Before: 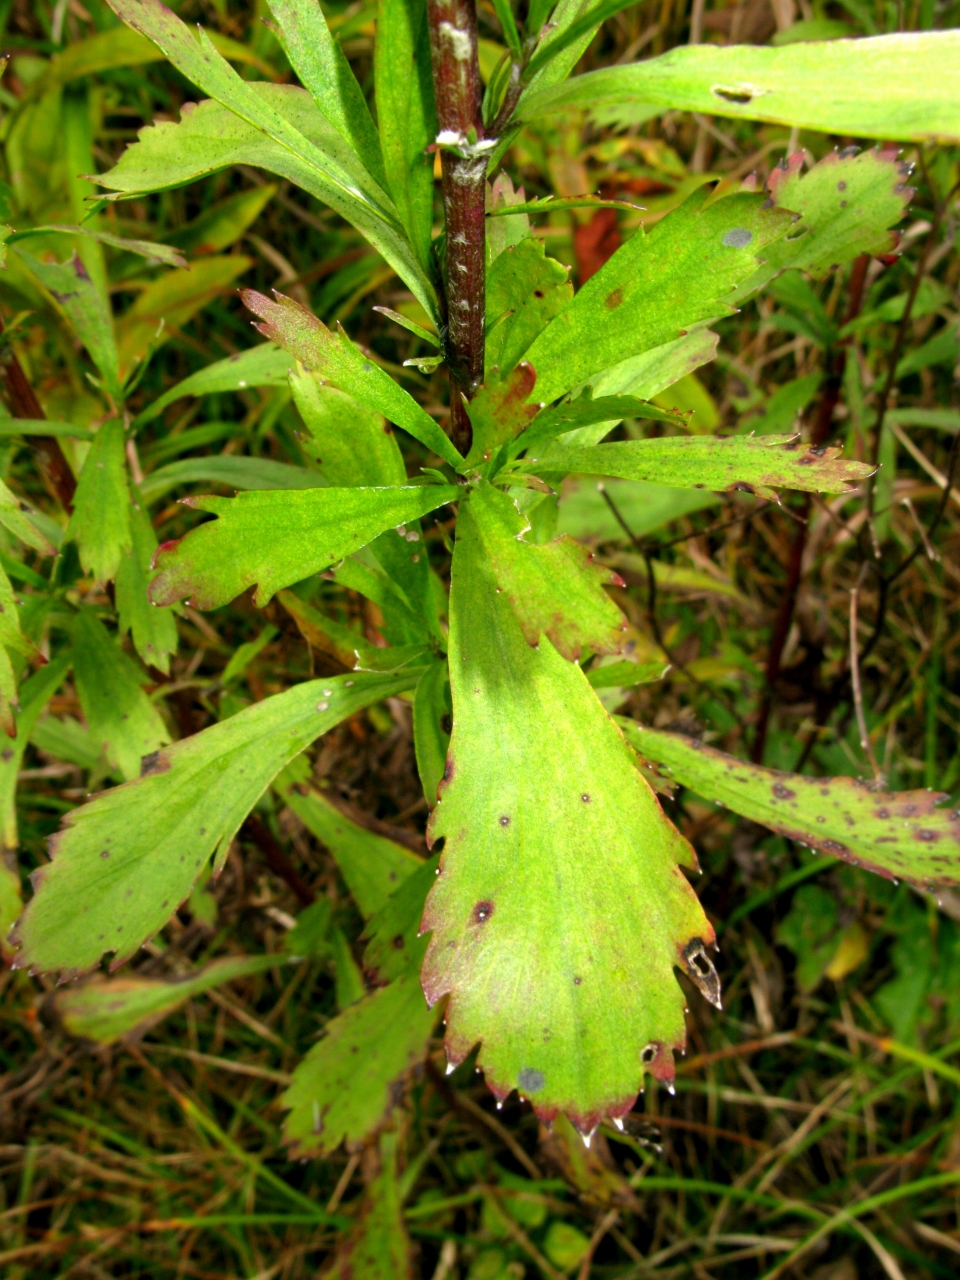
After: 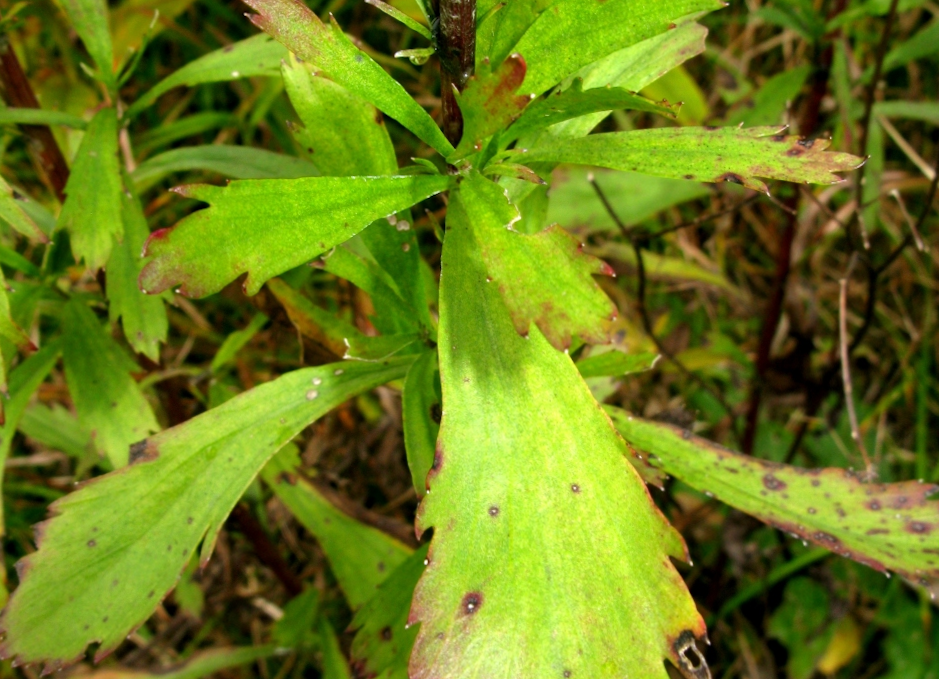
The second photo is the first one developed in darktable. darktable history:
crop and rotate: top 23.043%, bottom 23.437%
rotate and perspective: rotation 0.226°, lens shift (vertical) -0.042, crop left 0.023, crop right 0.982, crop top 0.006, crop bottom 0.994
